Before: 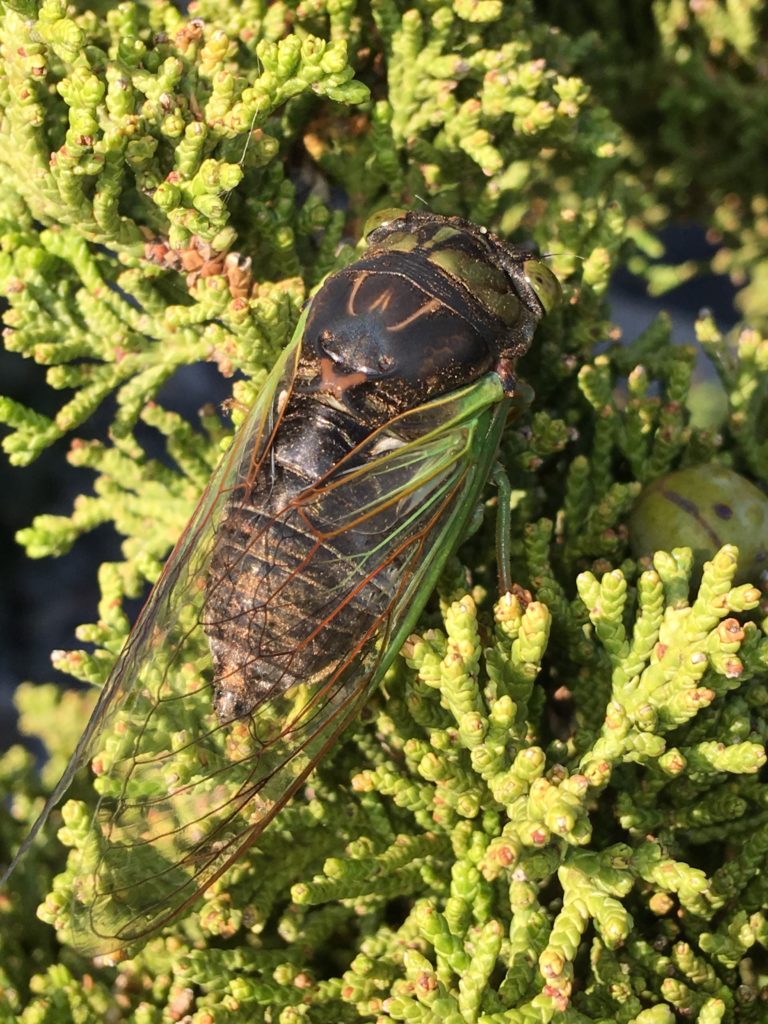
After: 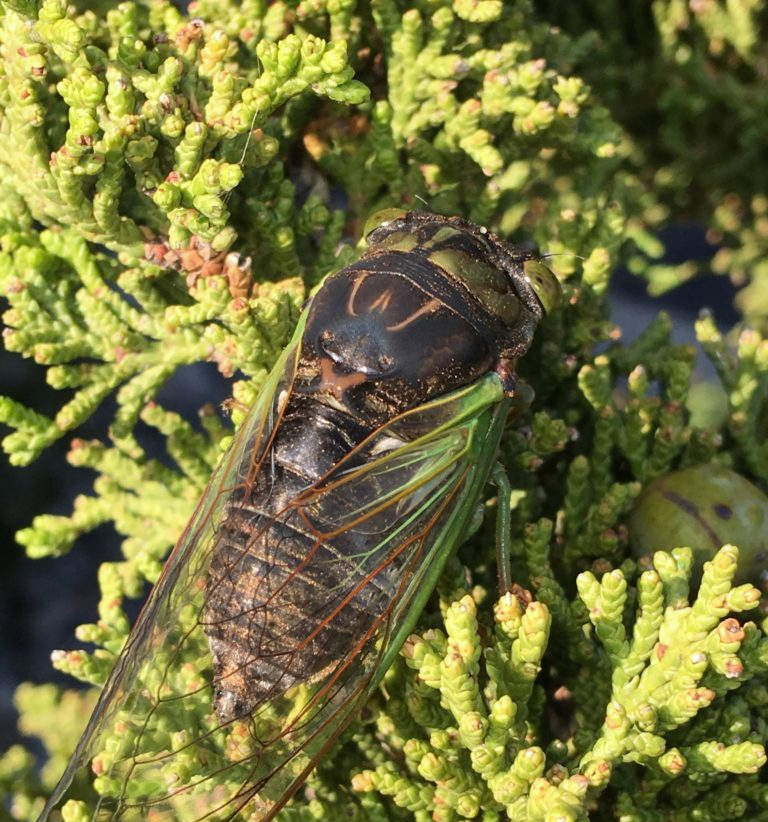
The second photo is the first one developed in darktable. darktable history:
crop: bottom 19.644%
base curve: curves: ch0 [(0, 0) (0.297, 0.298) (1, 1)], preserve colors none
white balance: red 0.982, blue 1.018
